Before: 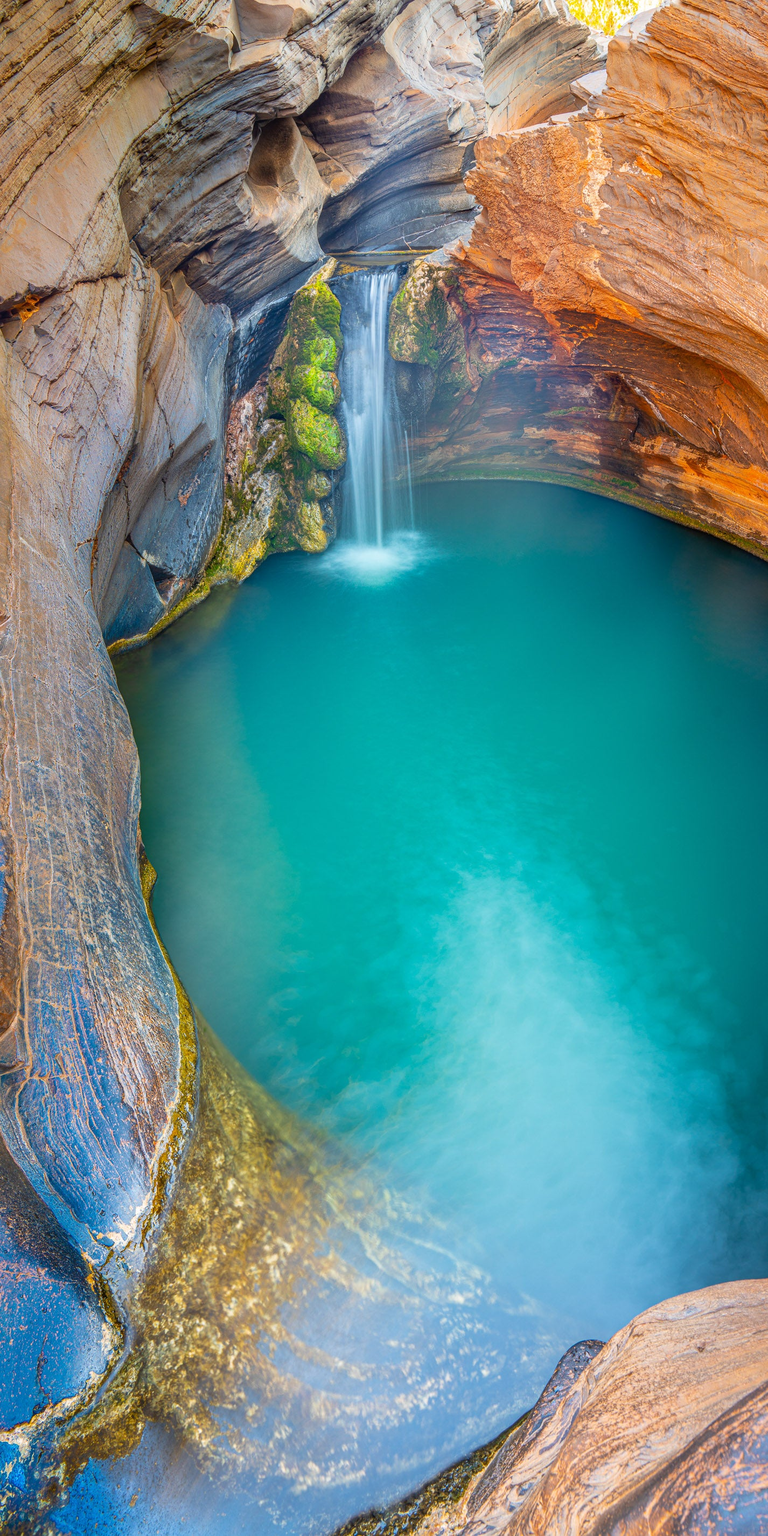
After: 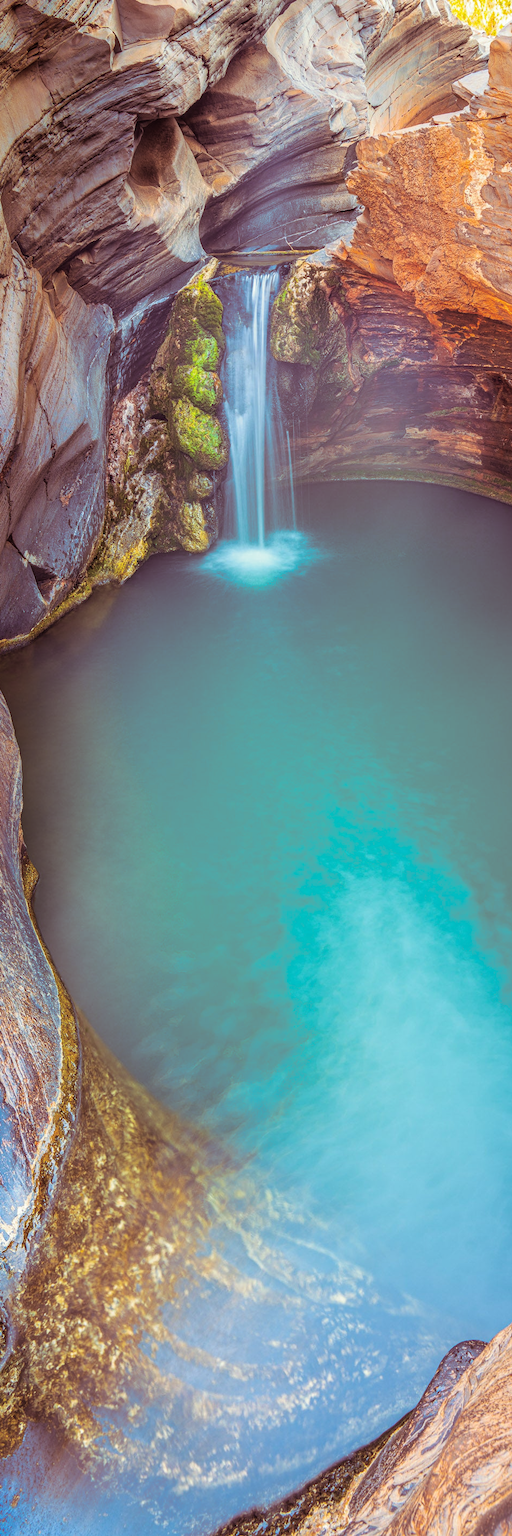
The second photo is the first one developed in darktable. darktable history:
split-toning: on, module defaults
crop and rotate: left 15.446%, right 17.836%
